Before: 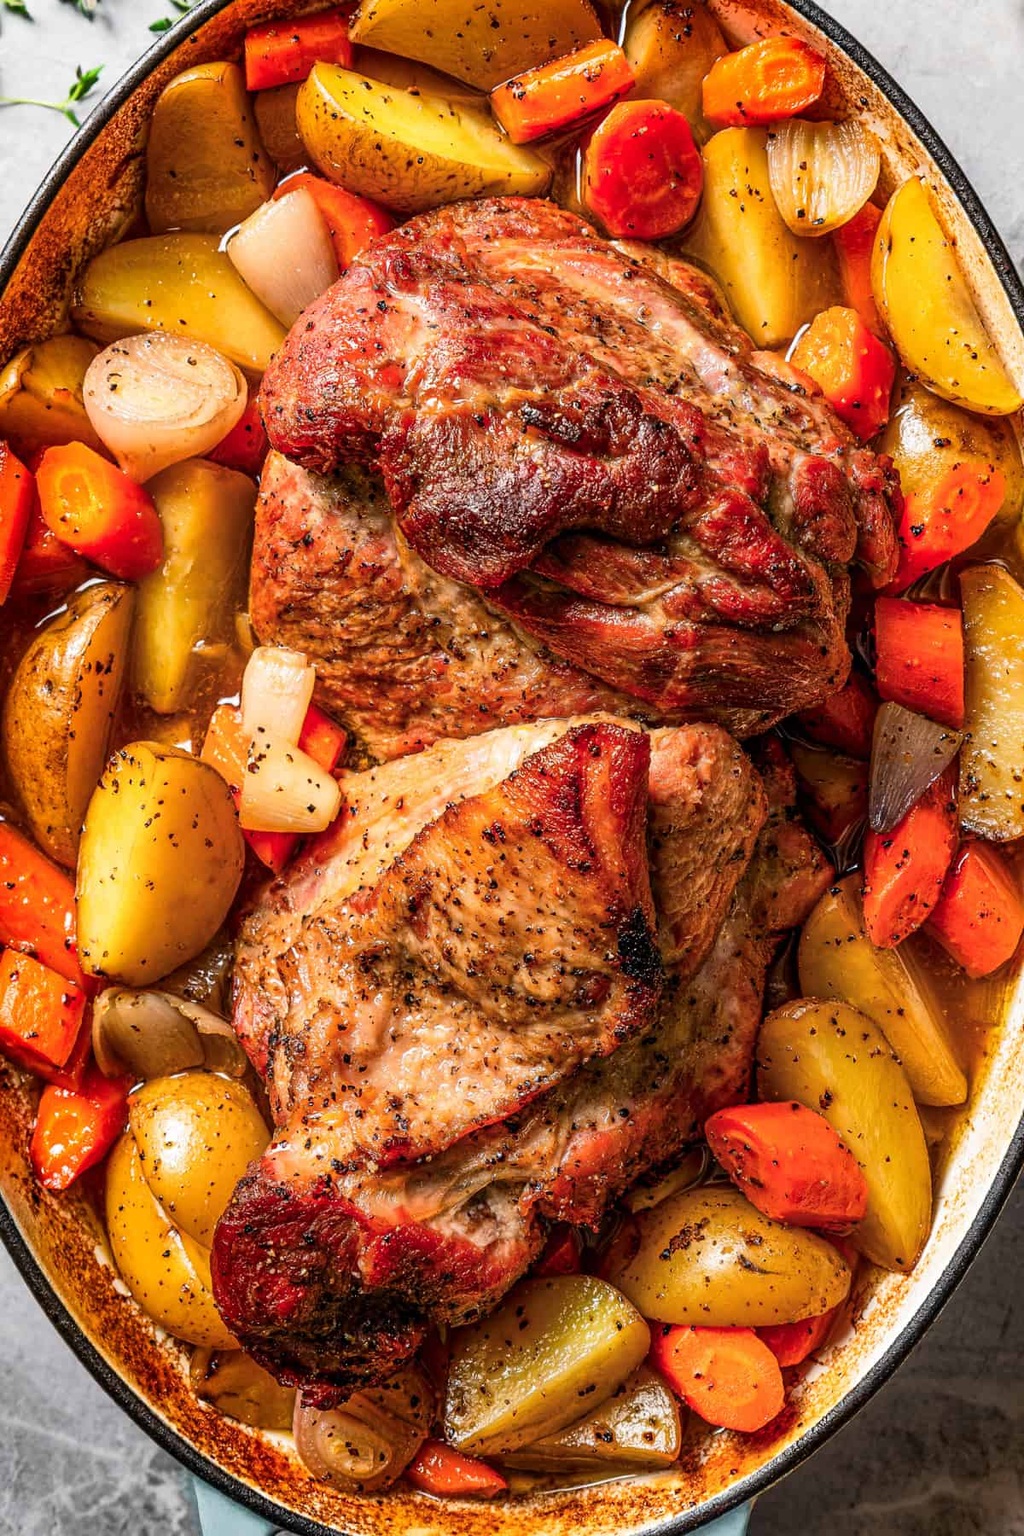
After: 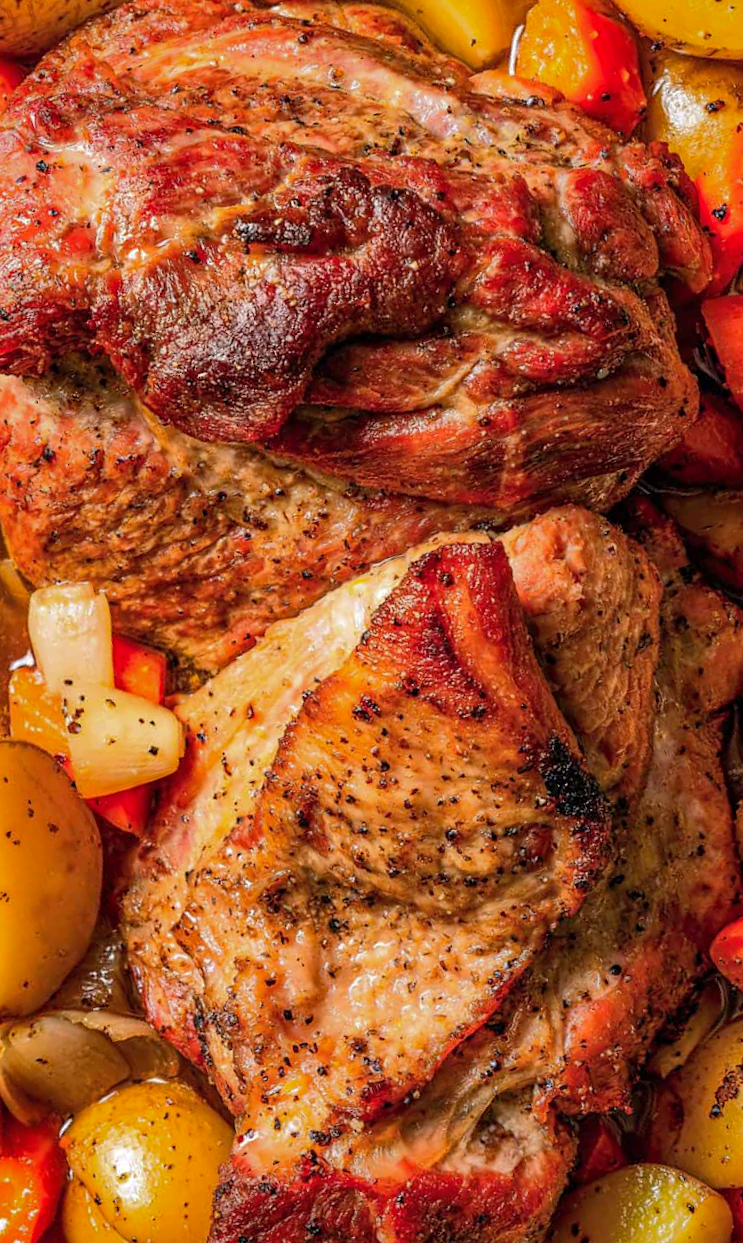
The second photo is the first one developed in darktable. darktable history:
shadows and highlights: shadows 40, highlights -59.92
haze removal: on, module defaults
crop and rotate: angle 18.84°, left 7.003%, right 4.339%, bottom 1.181%
